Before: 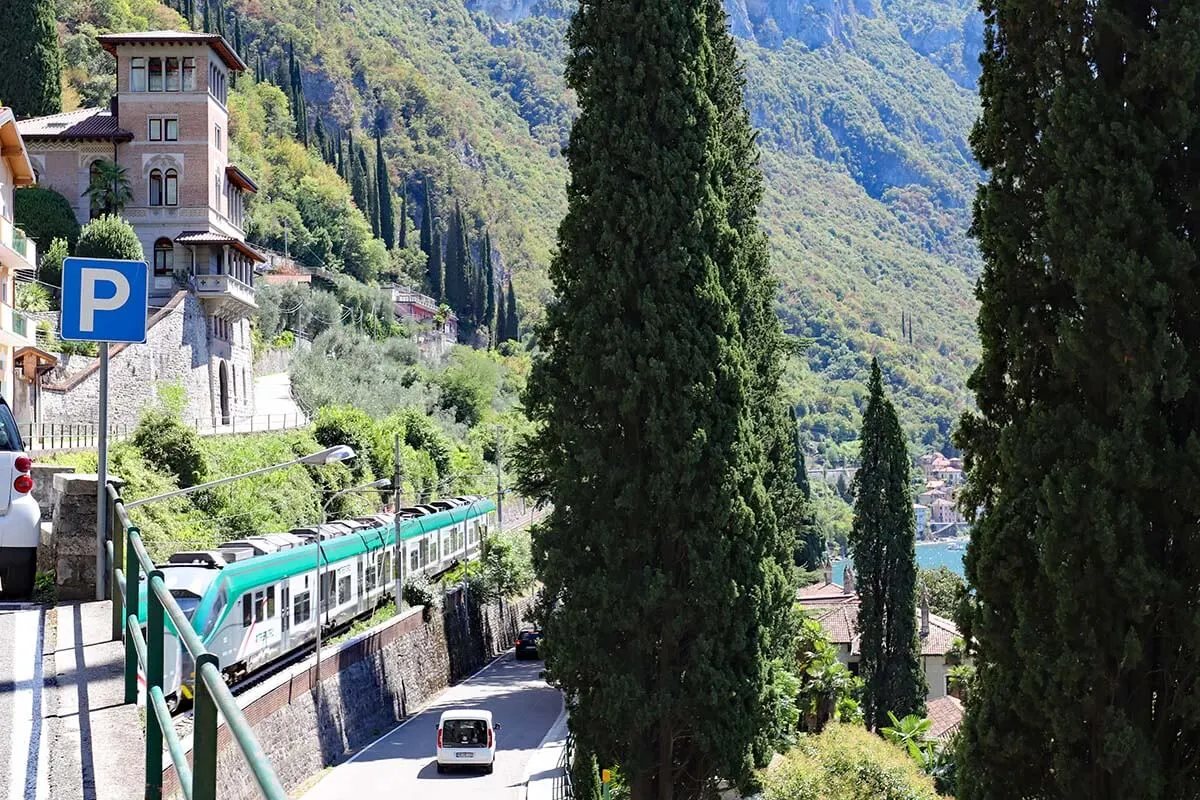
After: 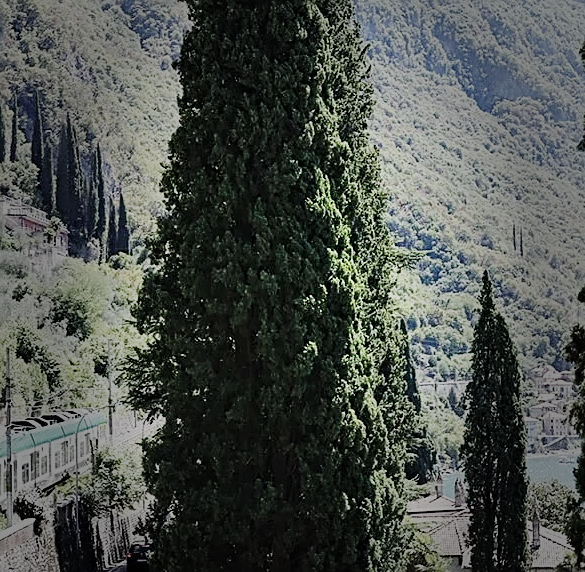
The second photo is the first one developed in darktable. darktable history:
contrast brightness saturation: saturation -0.094
crop: left 32.488%, top 10.958%, right 18.729%, bottom 17.503%
exposure: compensate exposure bias true, compensate highlight preservation false
sharpen: on, module defaults
base curve: curves: ch0 [(0, 0) (0.028, 0.03) (0.121, 0.232) (0.46, 0.748) (0.859, 0.968) (1, 1)], preserve colors none
vignetting: fall-off start 15.98%, fall-off radius 101.07%, brightness -0.722, saturation -0.484, width/height ratio 0.712
